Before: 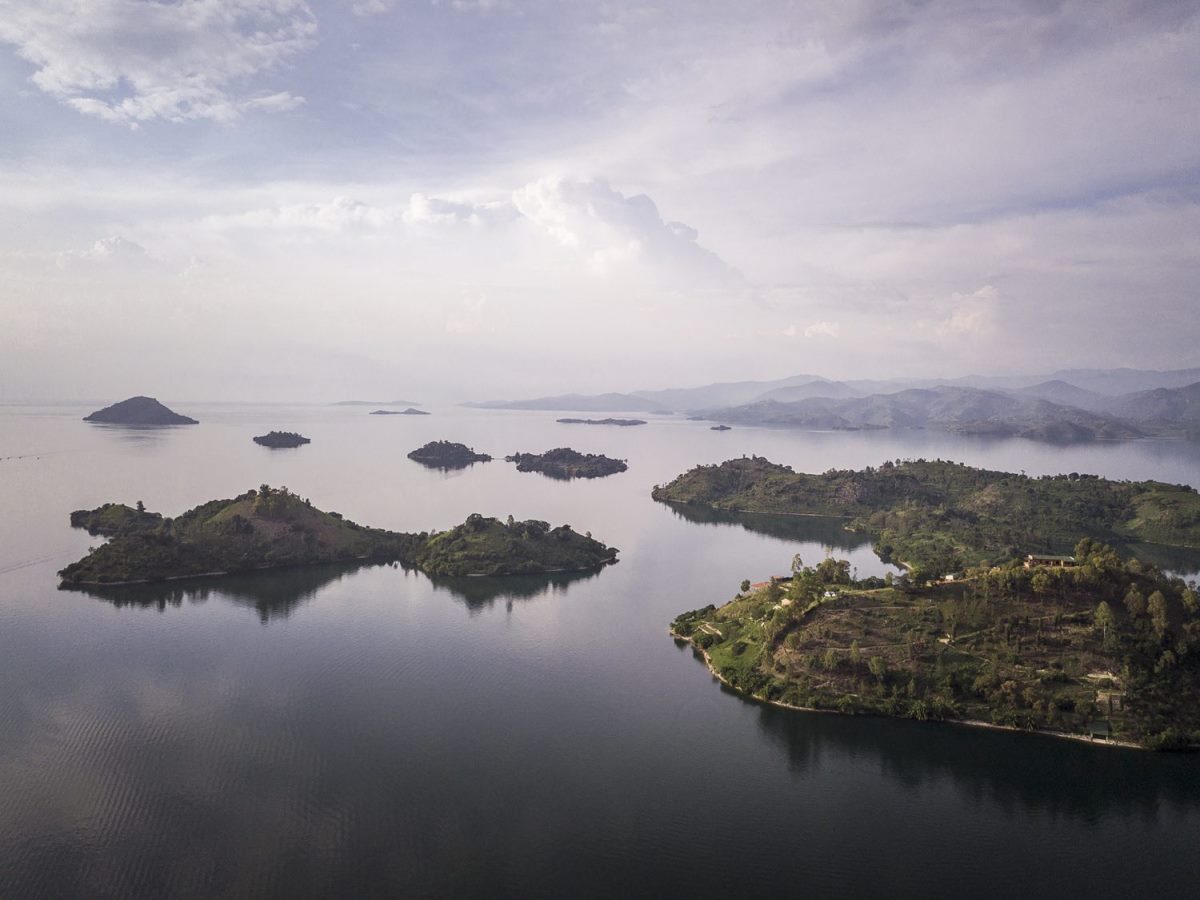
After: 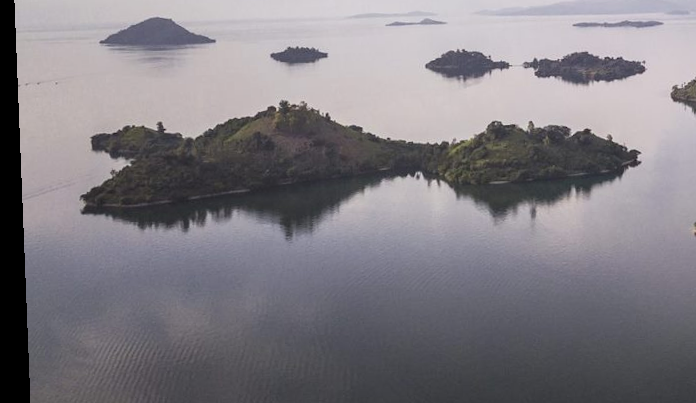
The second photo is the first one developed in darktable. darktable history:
rotate and perspective: rotation -2.29°, automatic cropping off
tone curve: curves: ch0 [(0, 0) (0.003, 0.003) (0.011, 0.011) (0.025, 0.026) (0.044, 0.046) (0.069, 0.071) (0.1, 0.103) (0.136, 0.14) (0.177, 0.183) (0.224, 0.231) (0.277, 0.286) (0.335, 0.346) (0.399, 0.412) (0.468, 0.483) (0.543, 0.56) (0.623, 0.643) (0.709, 0.732) (0.801, 0.826) (0.898, 0.917) (1, 1)], preserve colors none
crop: top 44.483%, right 43.593%, bottom 12.892%
